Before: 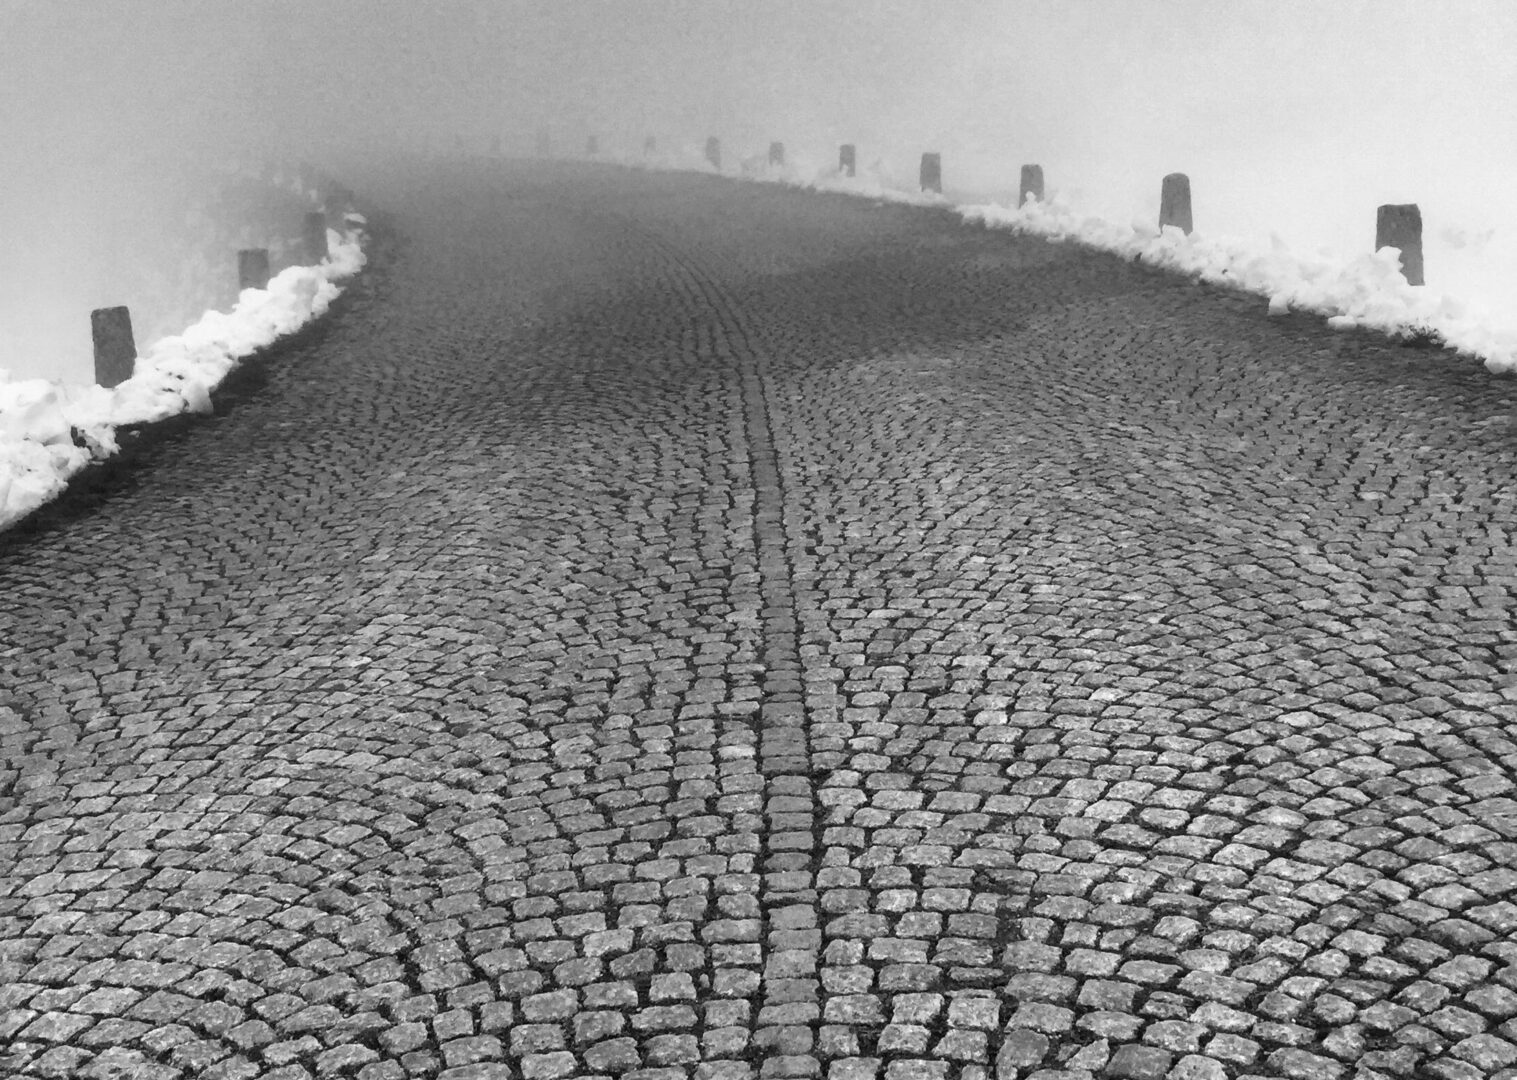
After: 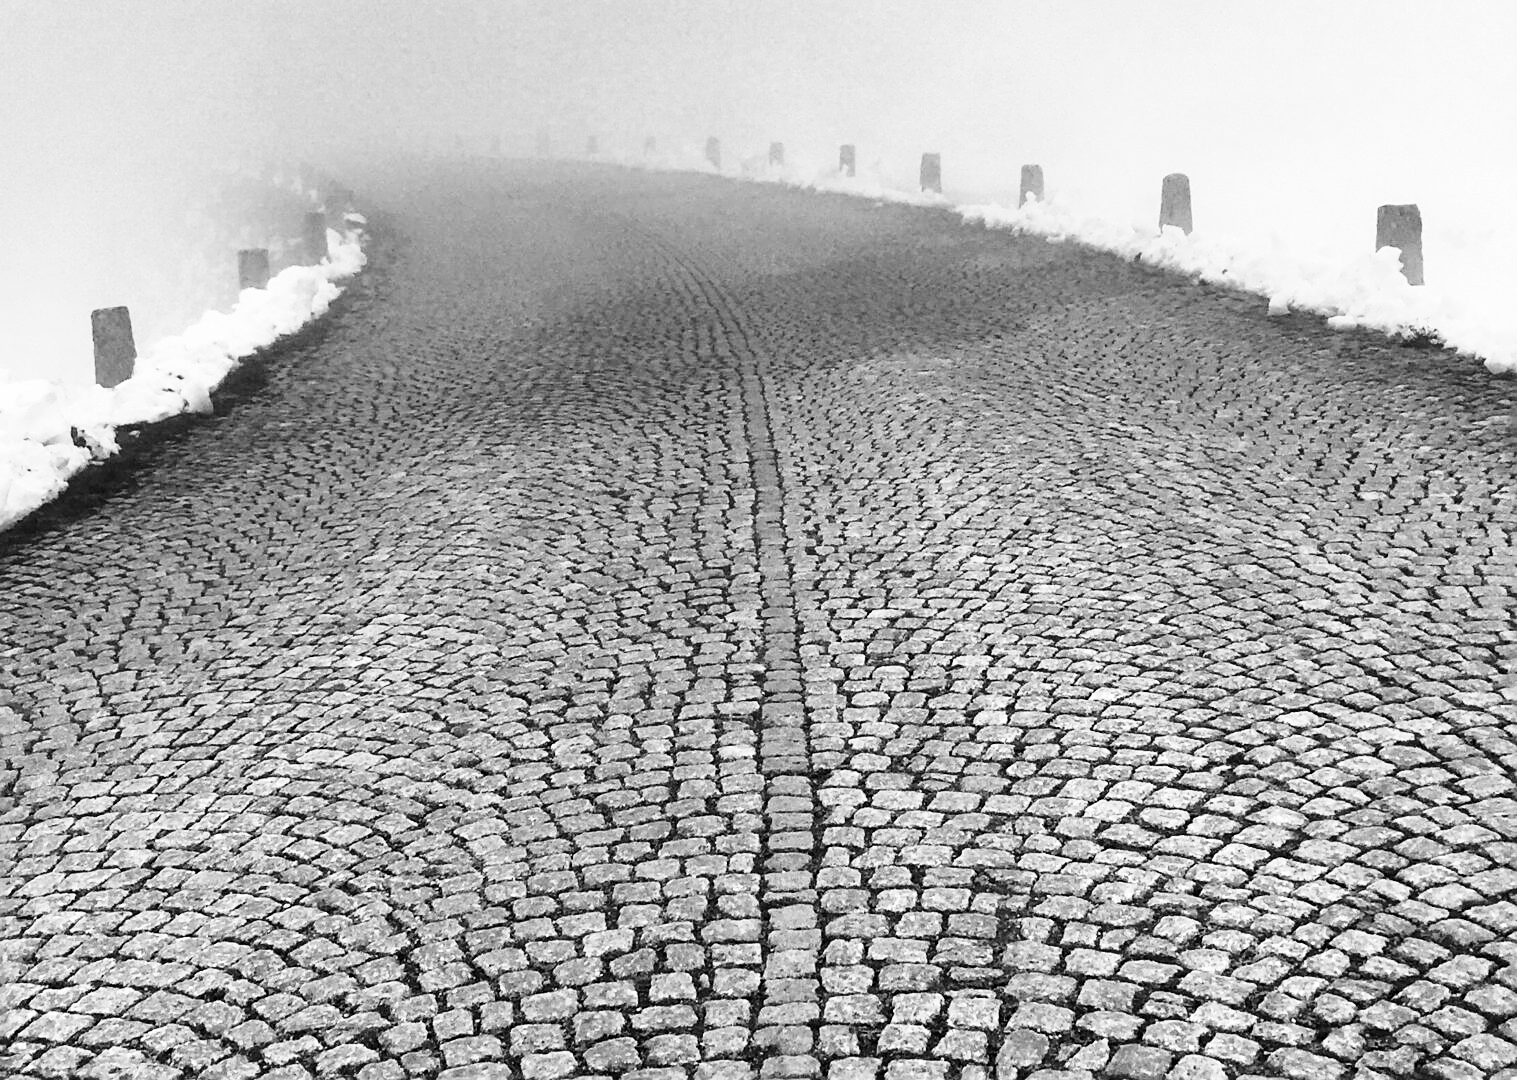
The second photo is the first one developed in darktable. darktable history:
base curve: curves: ch0 [(0, 0) (0.028, 0.03) (0.121, 0.232) (0.46, 0.748) (0.859, 0.968) (1, 1)], preserve colors none
sharpen: on, module defaults
contrast equalizer: y [[0.5 ×6], [0.5 ×6], [0.5, 0.5, 0.501, 0.545, 0.707, 0.863], [0 ×6], [0 ×6]]
